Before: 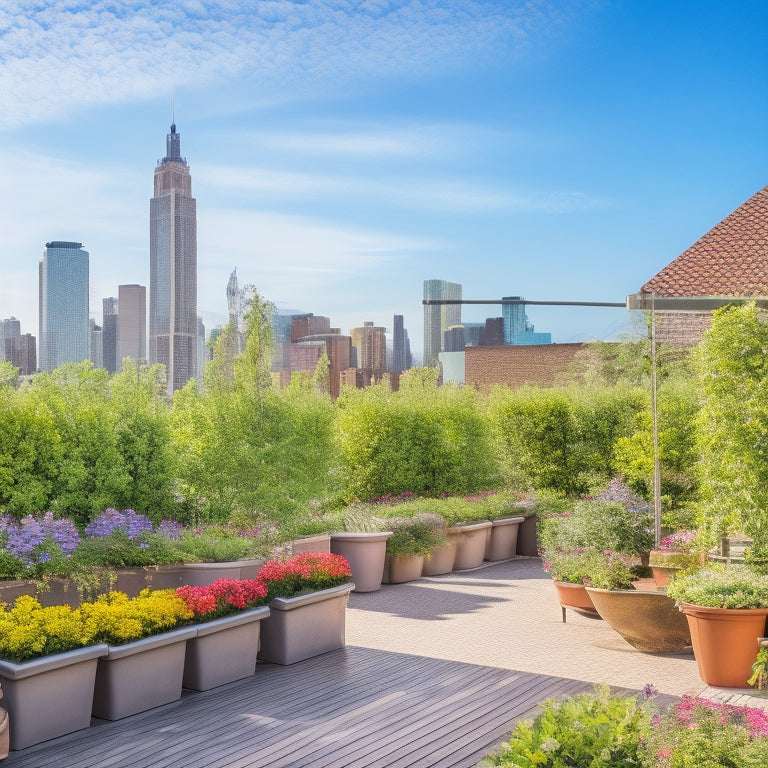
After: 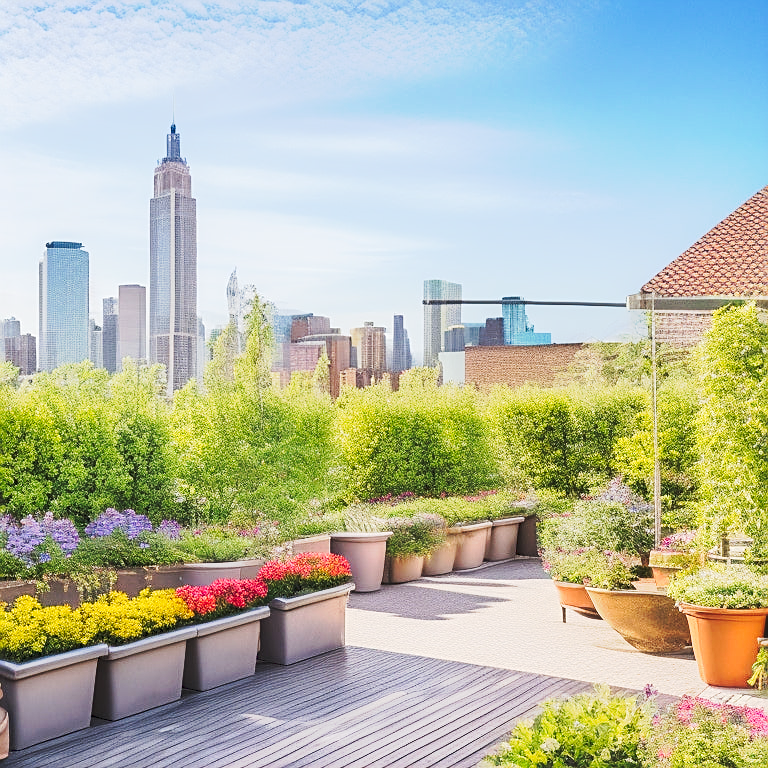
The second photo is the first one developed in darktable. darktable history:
sharpen: on, module defaults
tone curve: curves: ch0 [(0, 0) (0.003, 0.045) (0.011, 0.054) (0.025, 0.069) (0.044, 0.083) (0.069, 0.101) (0.1, 0.119) (0.136, 0.146) (0.177, 0.177) (0.224, 0.221) (0.277, 0.277) (0.335, 0.362) (0.399, 0.452) (0.468, 0.571) (0.543, 0.666) (0.623, 0.758) (0.709, 0.853) (0.801, 0.896) (0.898, 0.945) (1, 1)], preserve colors none
